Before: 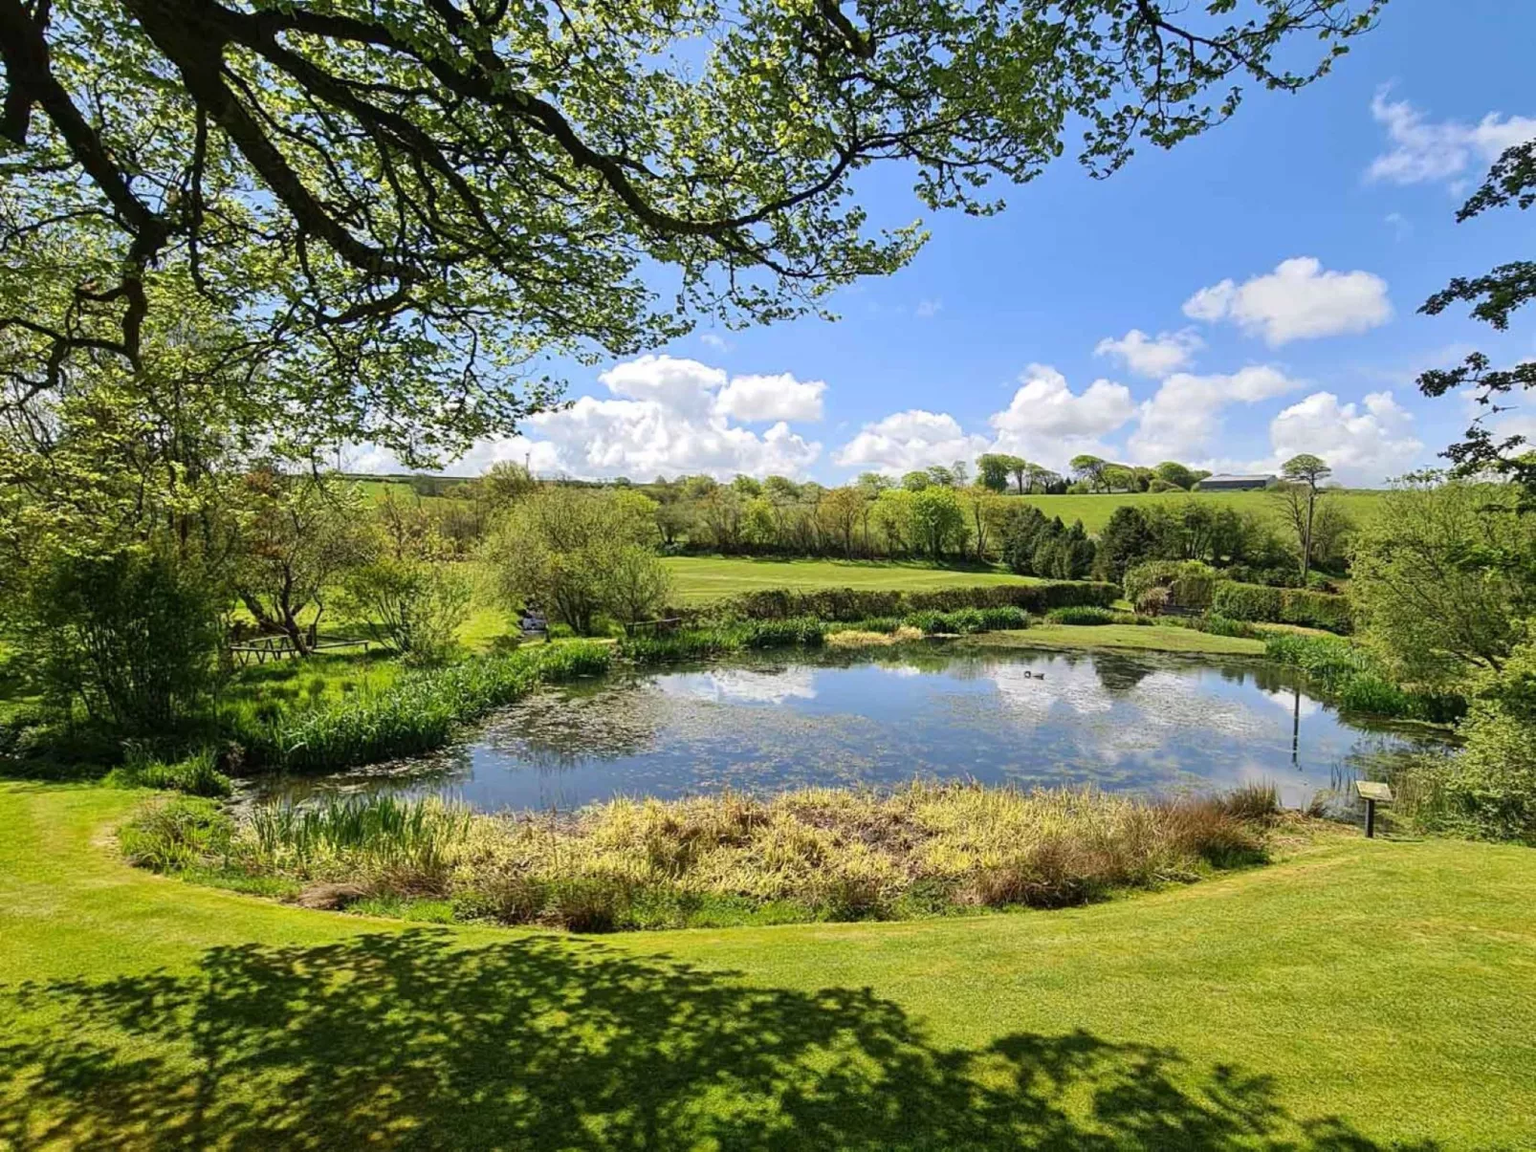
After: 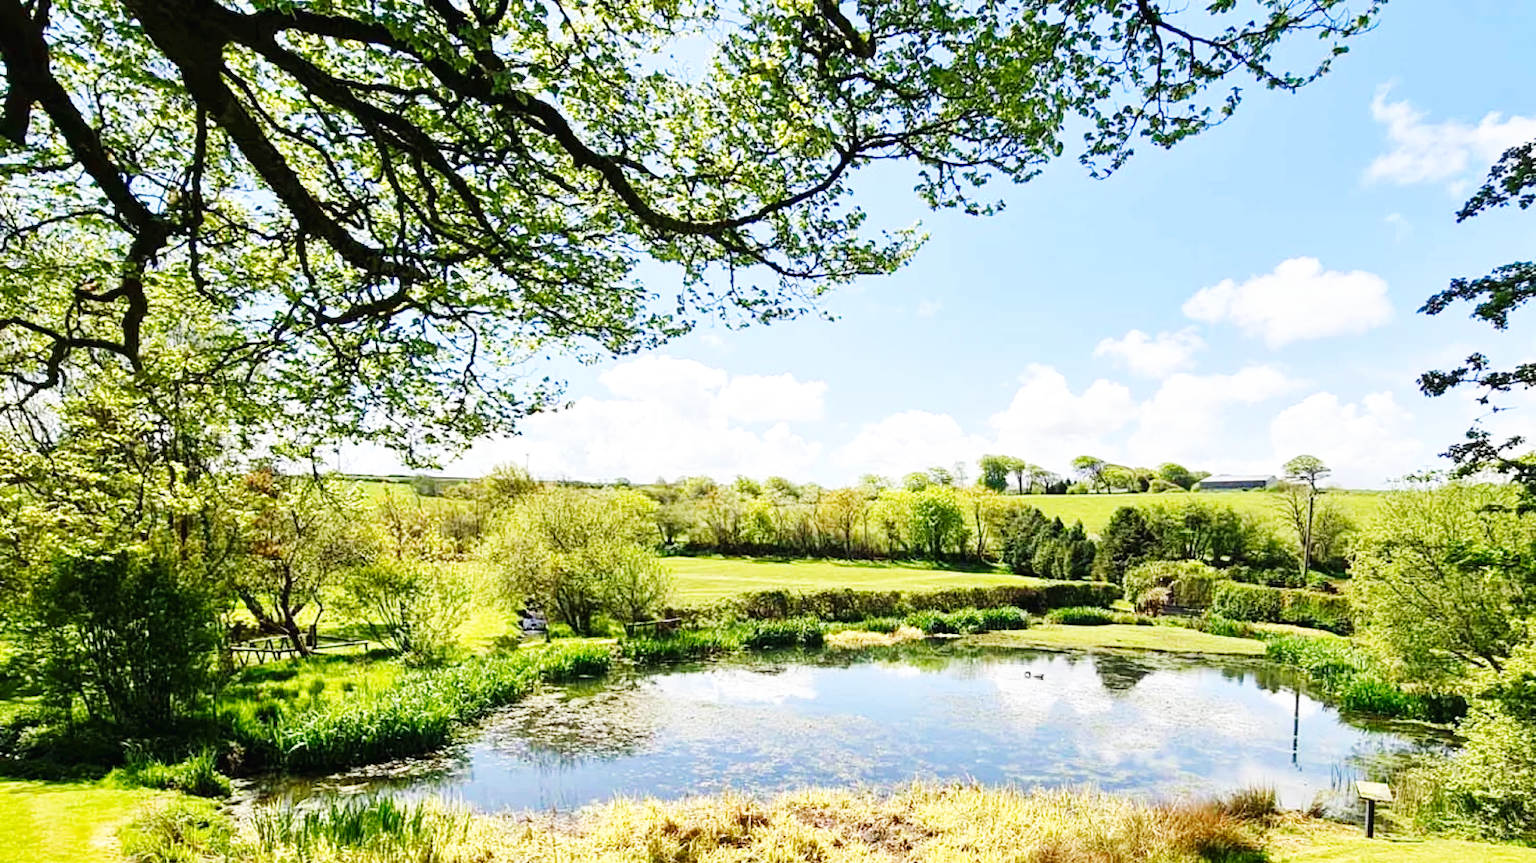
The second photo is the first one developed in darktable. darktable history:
crop: bottom 24.988%
base curve: curves: ch0 [(0, 0.003) (0.001, 0.002) (0.006, 0.004) (0.02, 0.022) (0.048, 0.086) (0.094, 0.234) (0.162, 0.431) (0.258, 0.629) (0.385, 0.8) (0.548, 0.918) (0.751, 0.988) (1, 1)], preserve colors none
